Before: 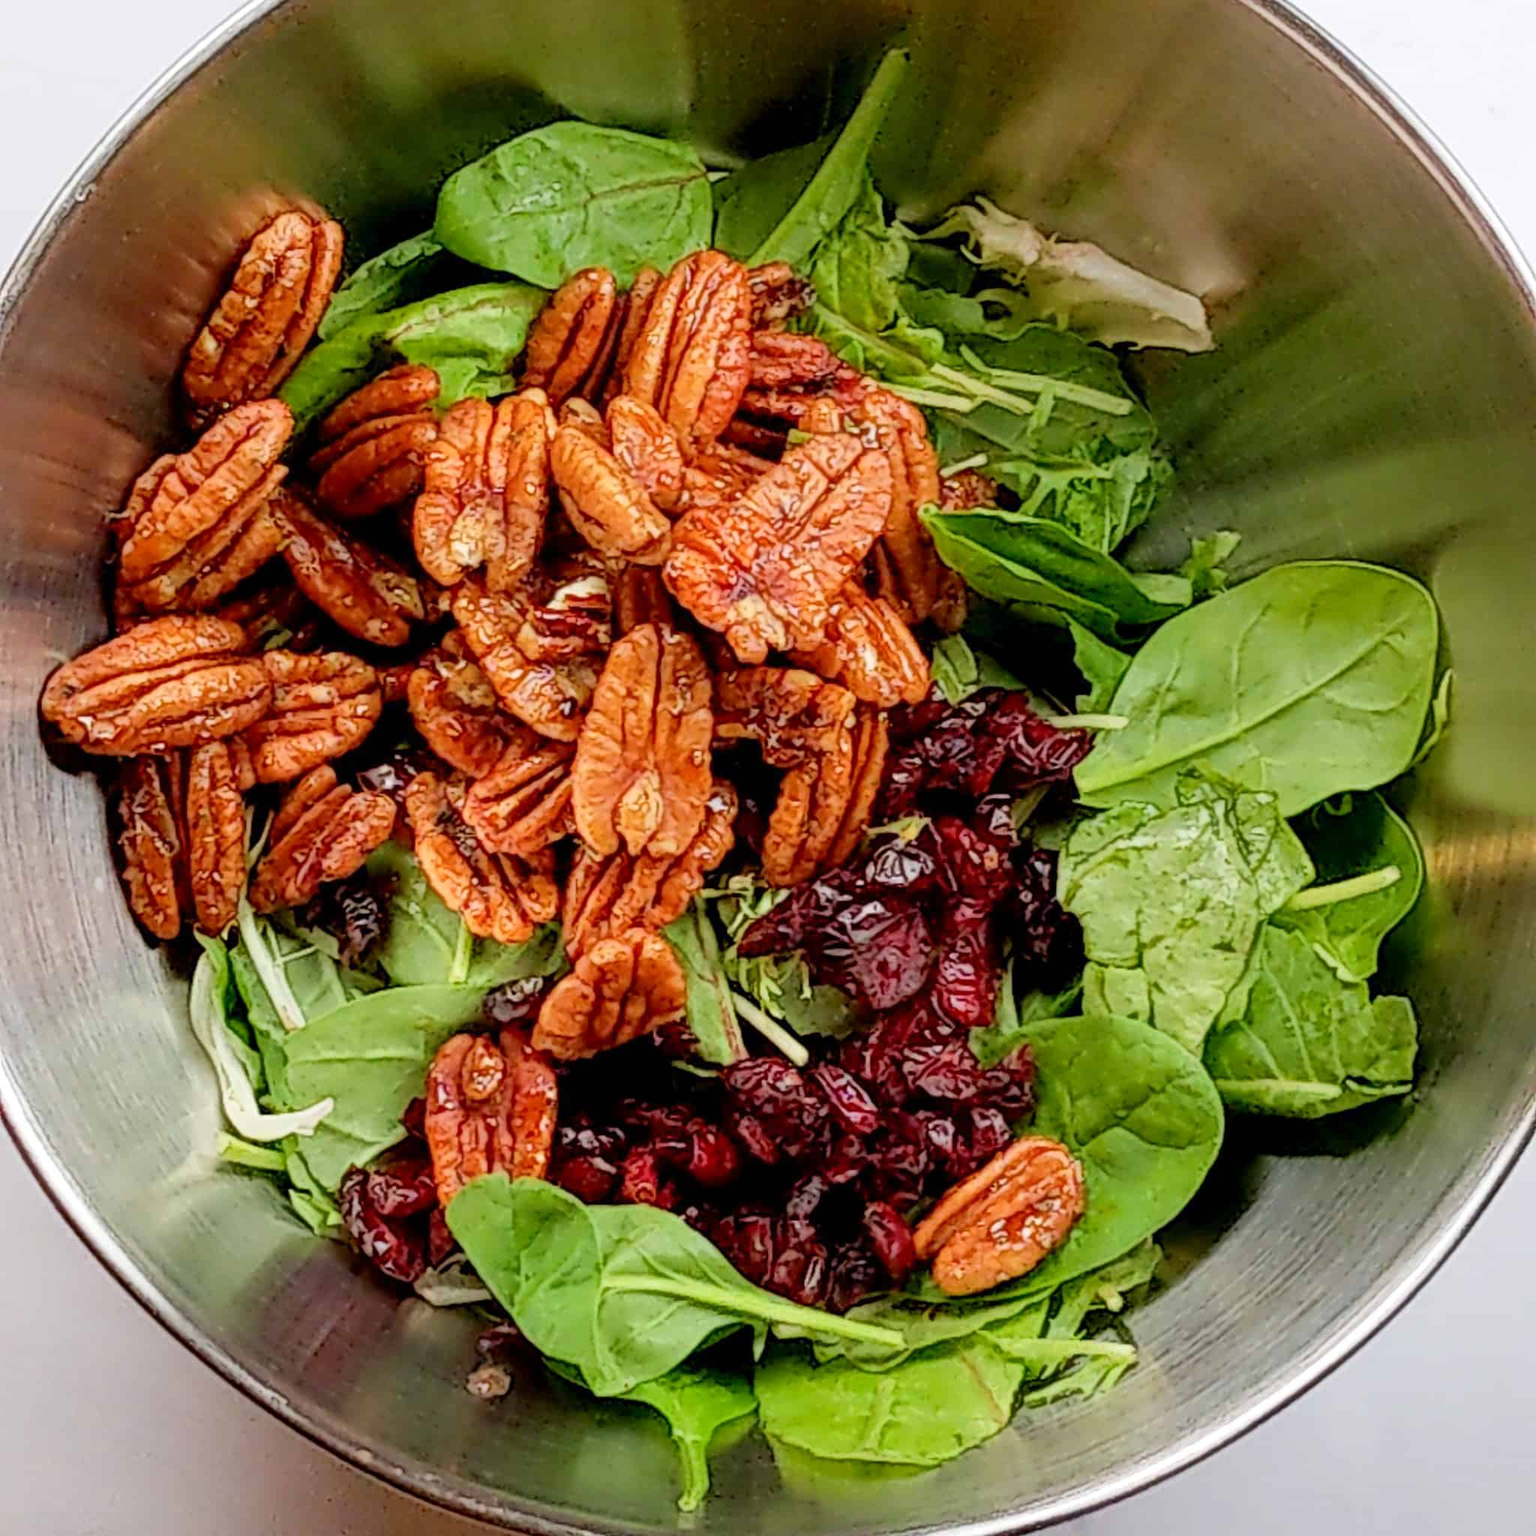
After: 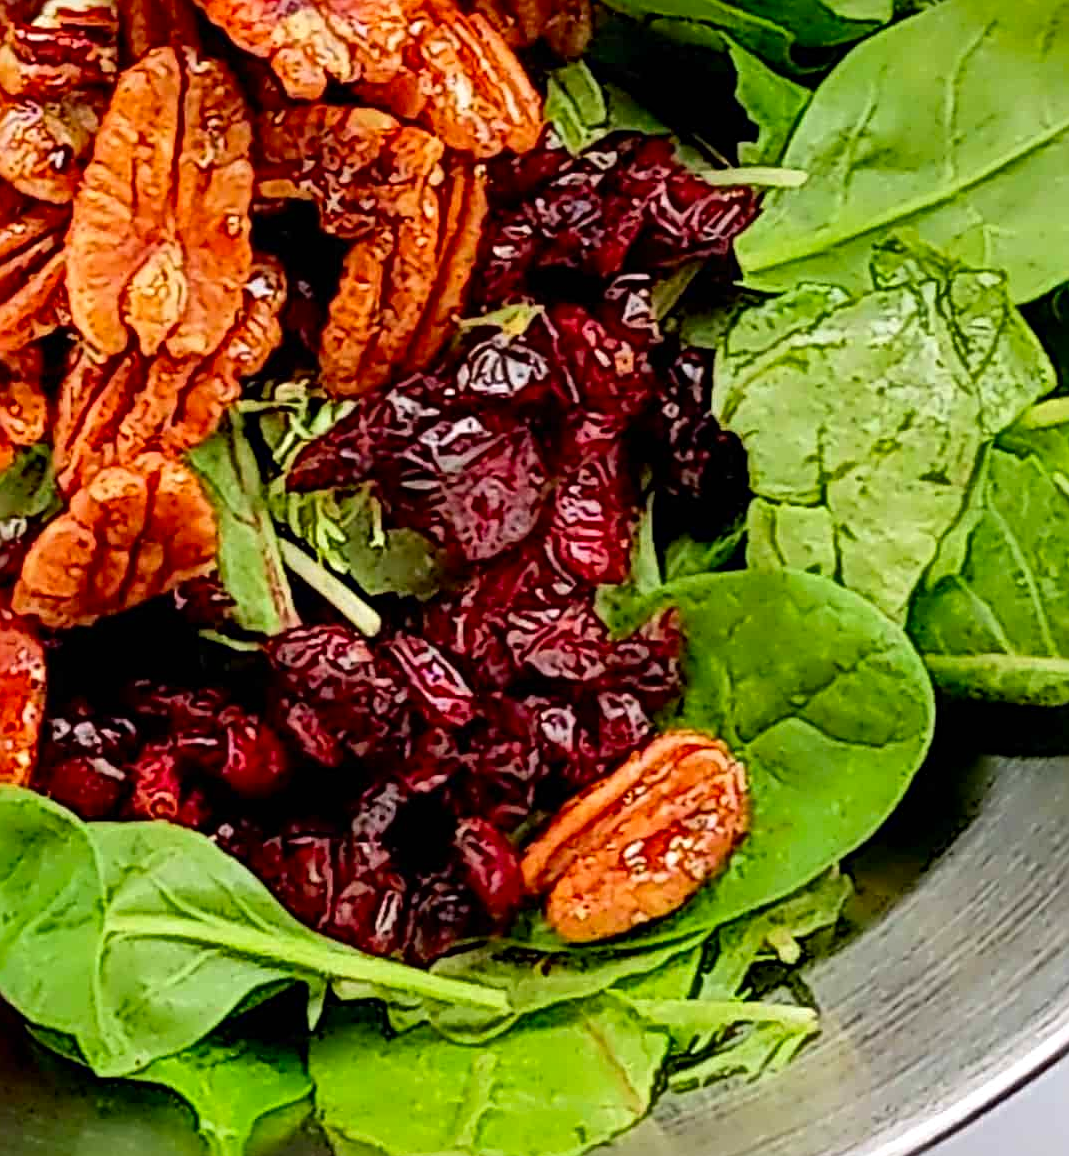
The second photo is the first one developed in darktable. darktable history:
crop: left 34.06%, top 38.349%, right 13.697%, bottom 5.198%
contrast brightness saturation: contrast 0.077, saturation 0.199
sharpen: radius 3.965
